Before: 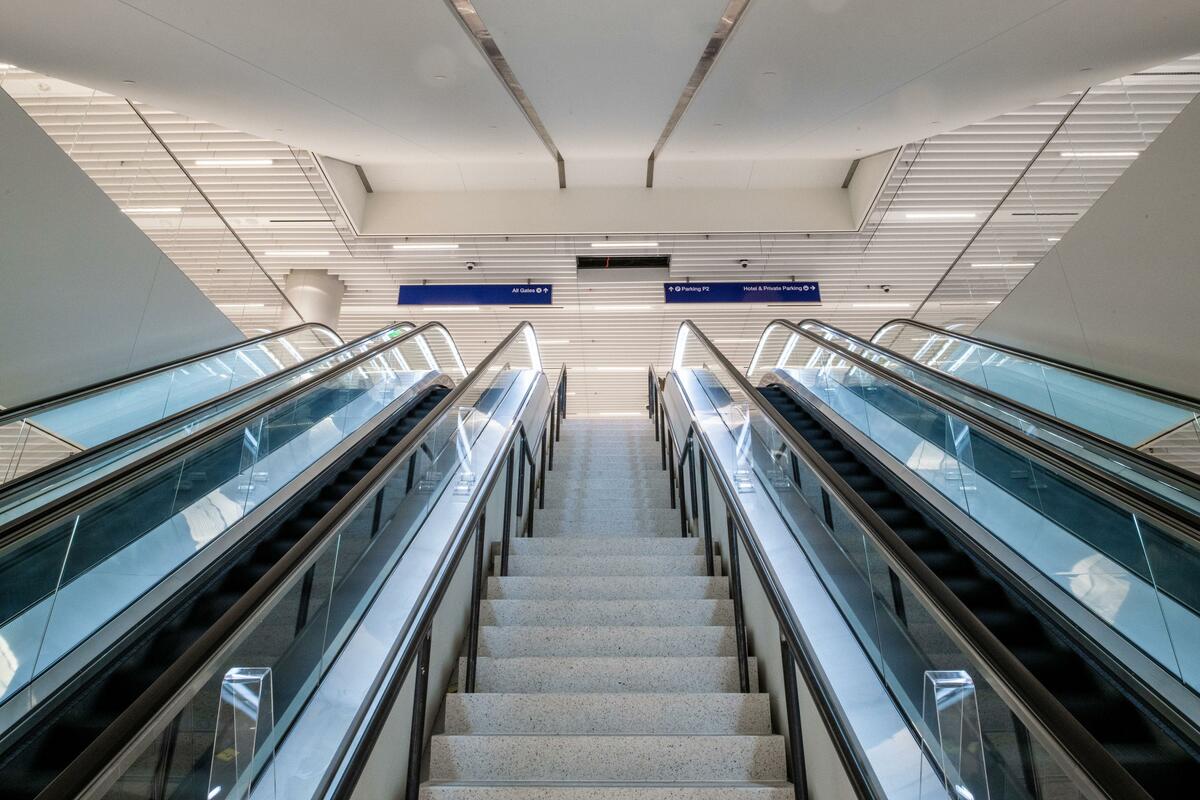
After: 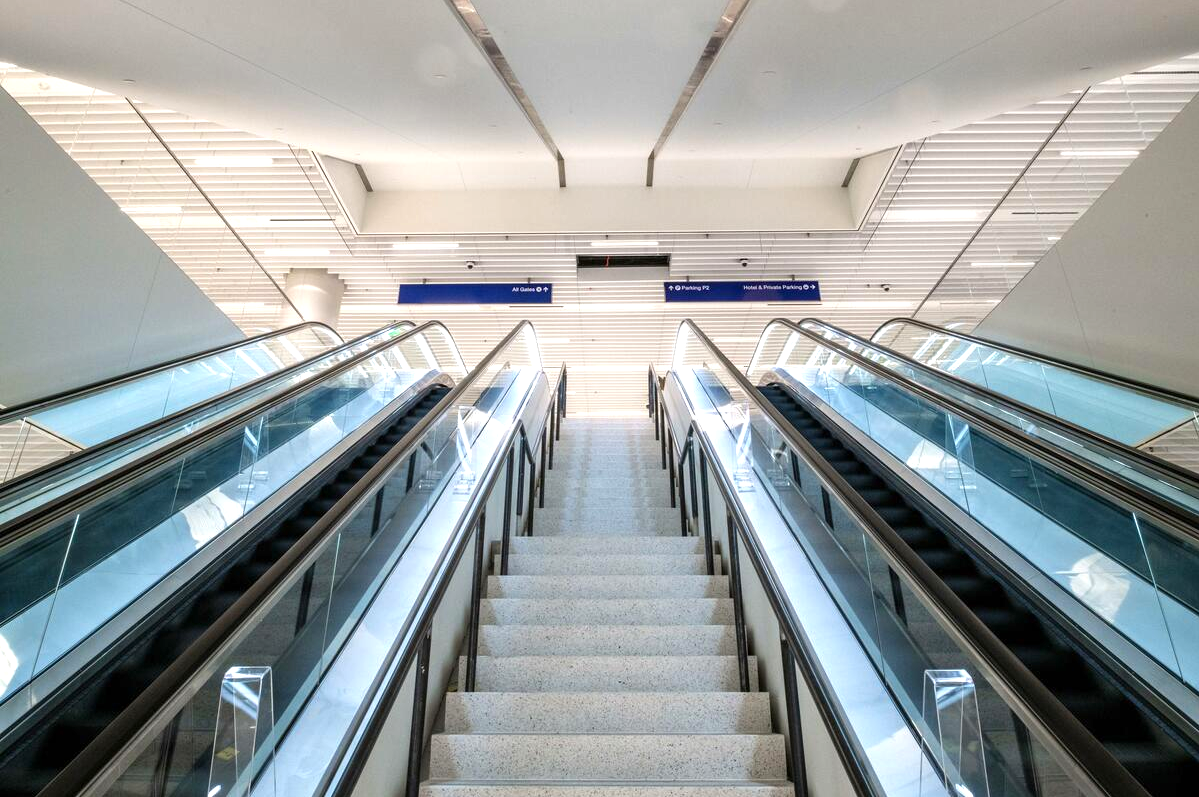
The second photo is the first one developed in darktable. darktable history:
crop: top 0.125%, bottom 0.172%
exposure: exposure 0.571 EV, compensate highlight preservation false
